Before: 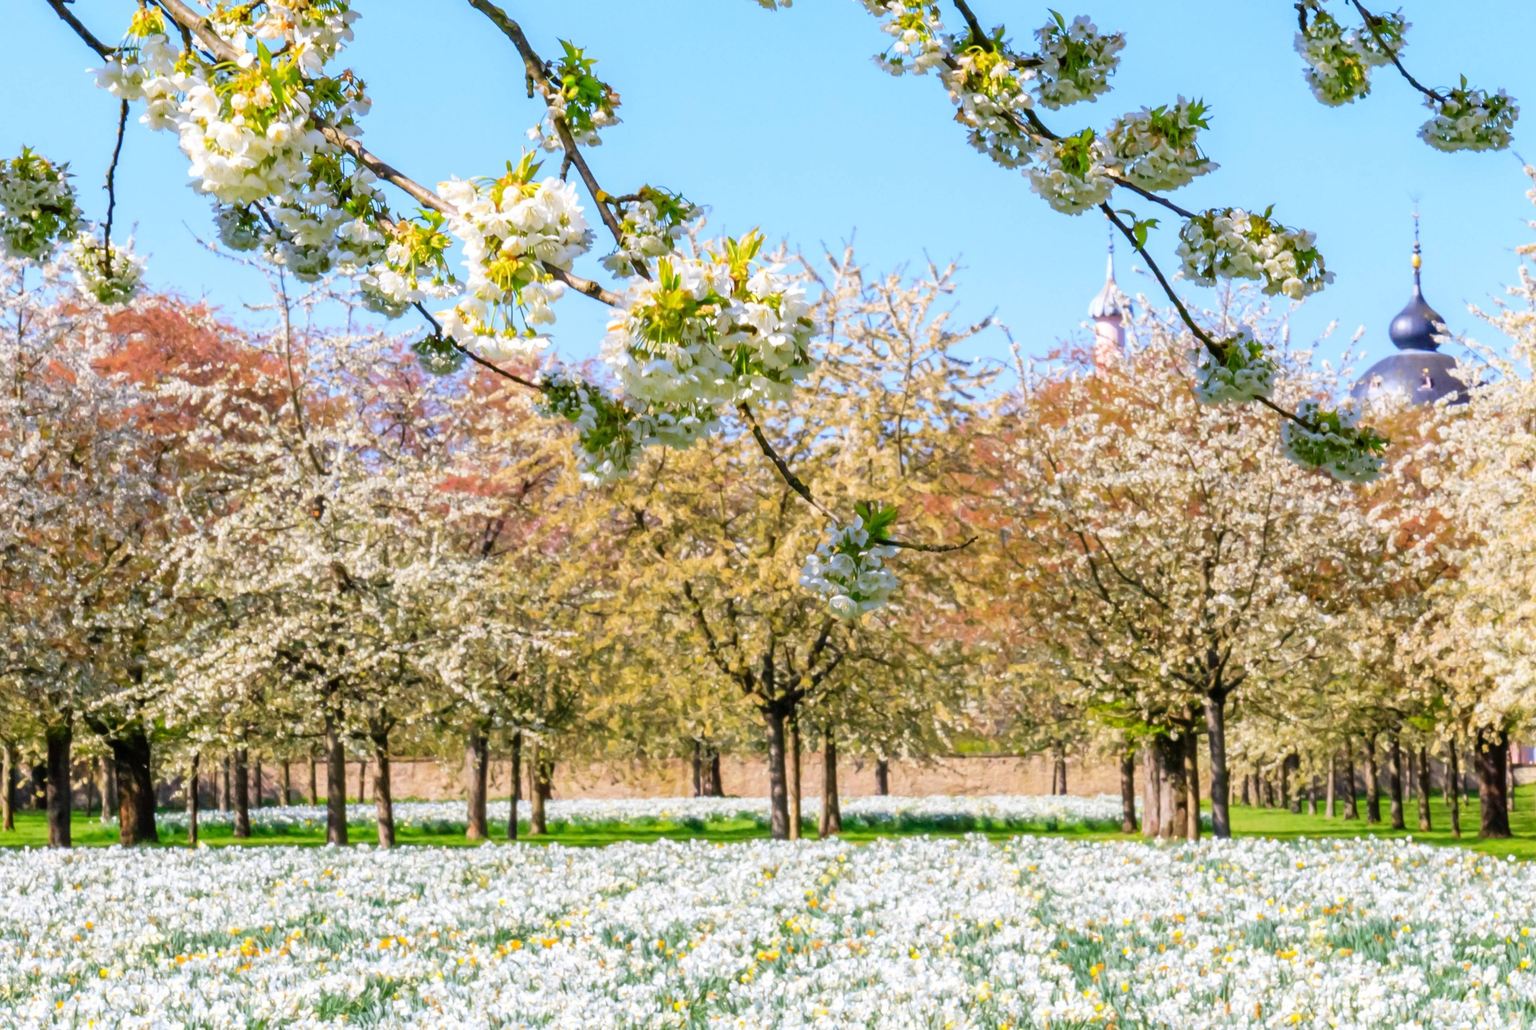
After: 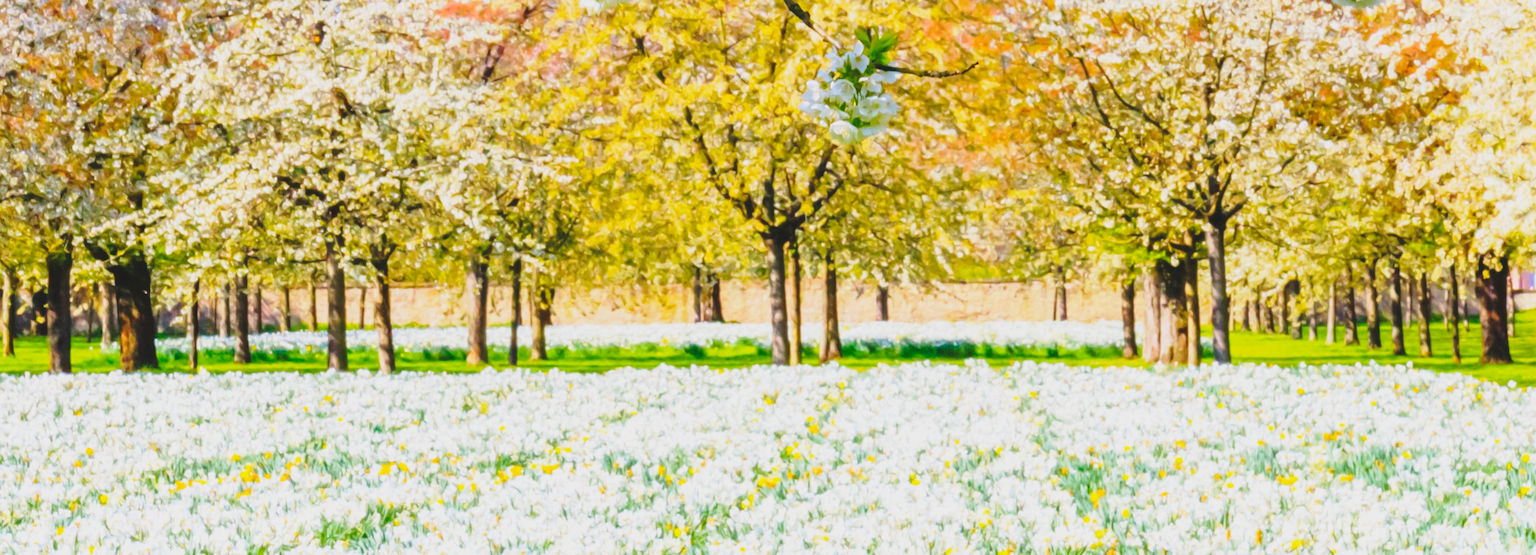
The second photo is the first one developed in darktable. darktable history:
base curve: curves: ch0 [(0, 0) (0.028, 0.03) (0.121, 0.232) (0.46, 0.748) (0.859, 0.968) (1, 1)], preserve colors none
contrast brightness saturation: contrast -0.152, brightness 0.054, saturation -0.131
crop and rotate: top 46.111%, right 0.001%
color balance rgb: perceptual saturation grading › global saturation 29.944%, global vibrance 20%
